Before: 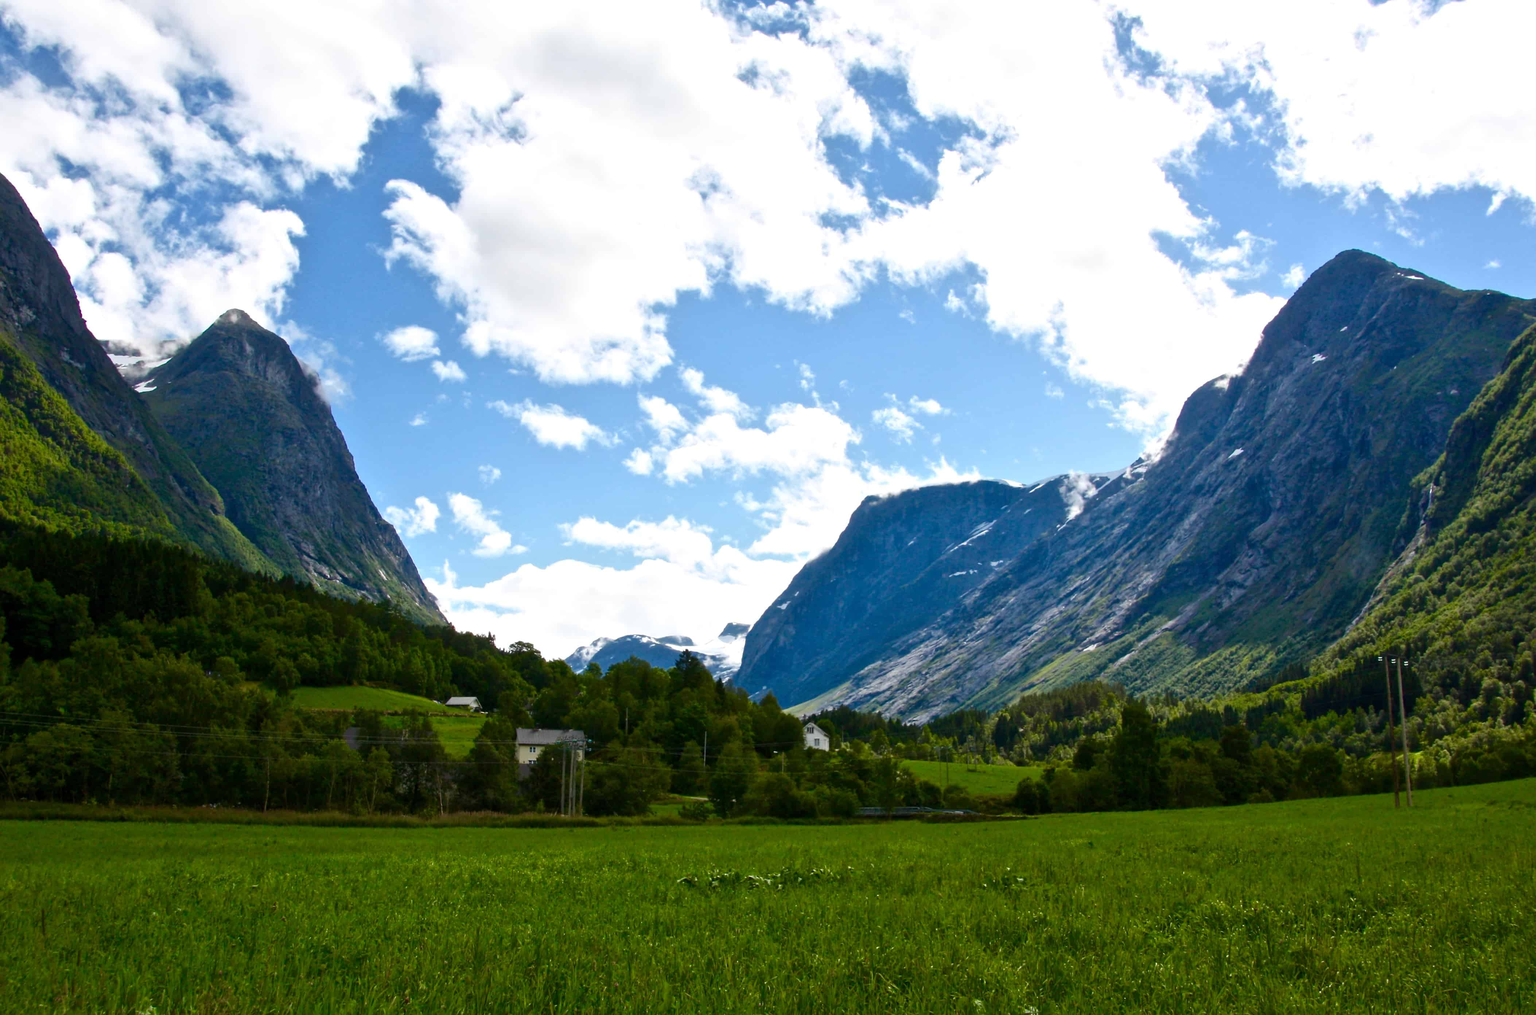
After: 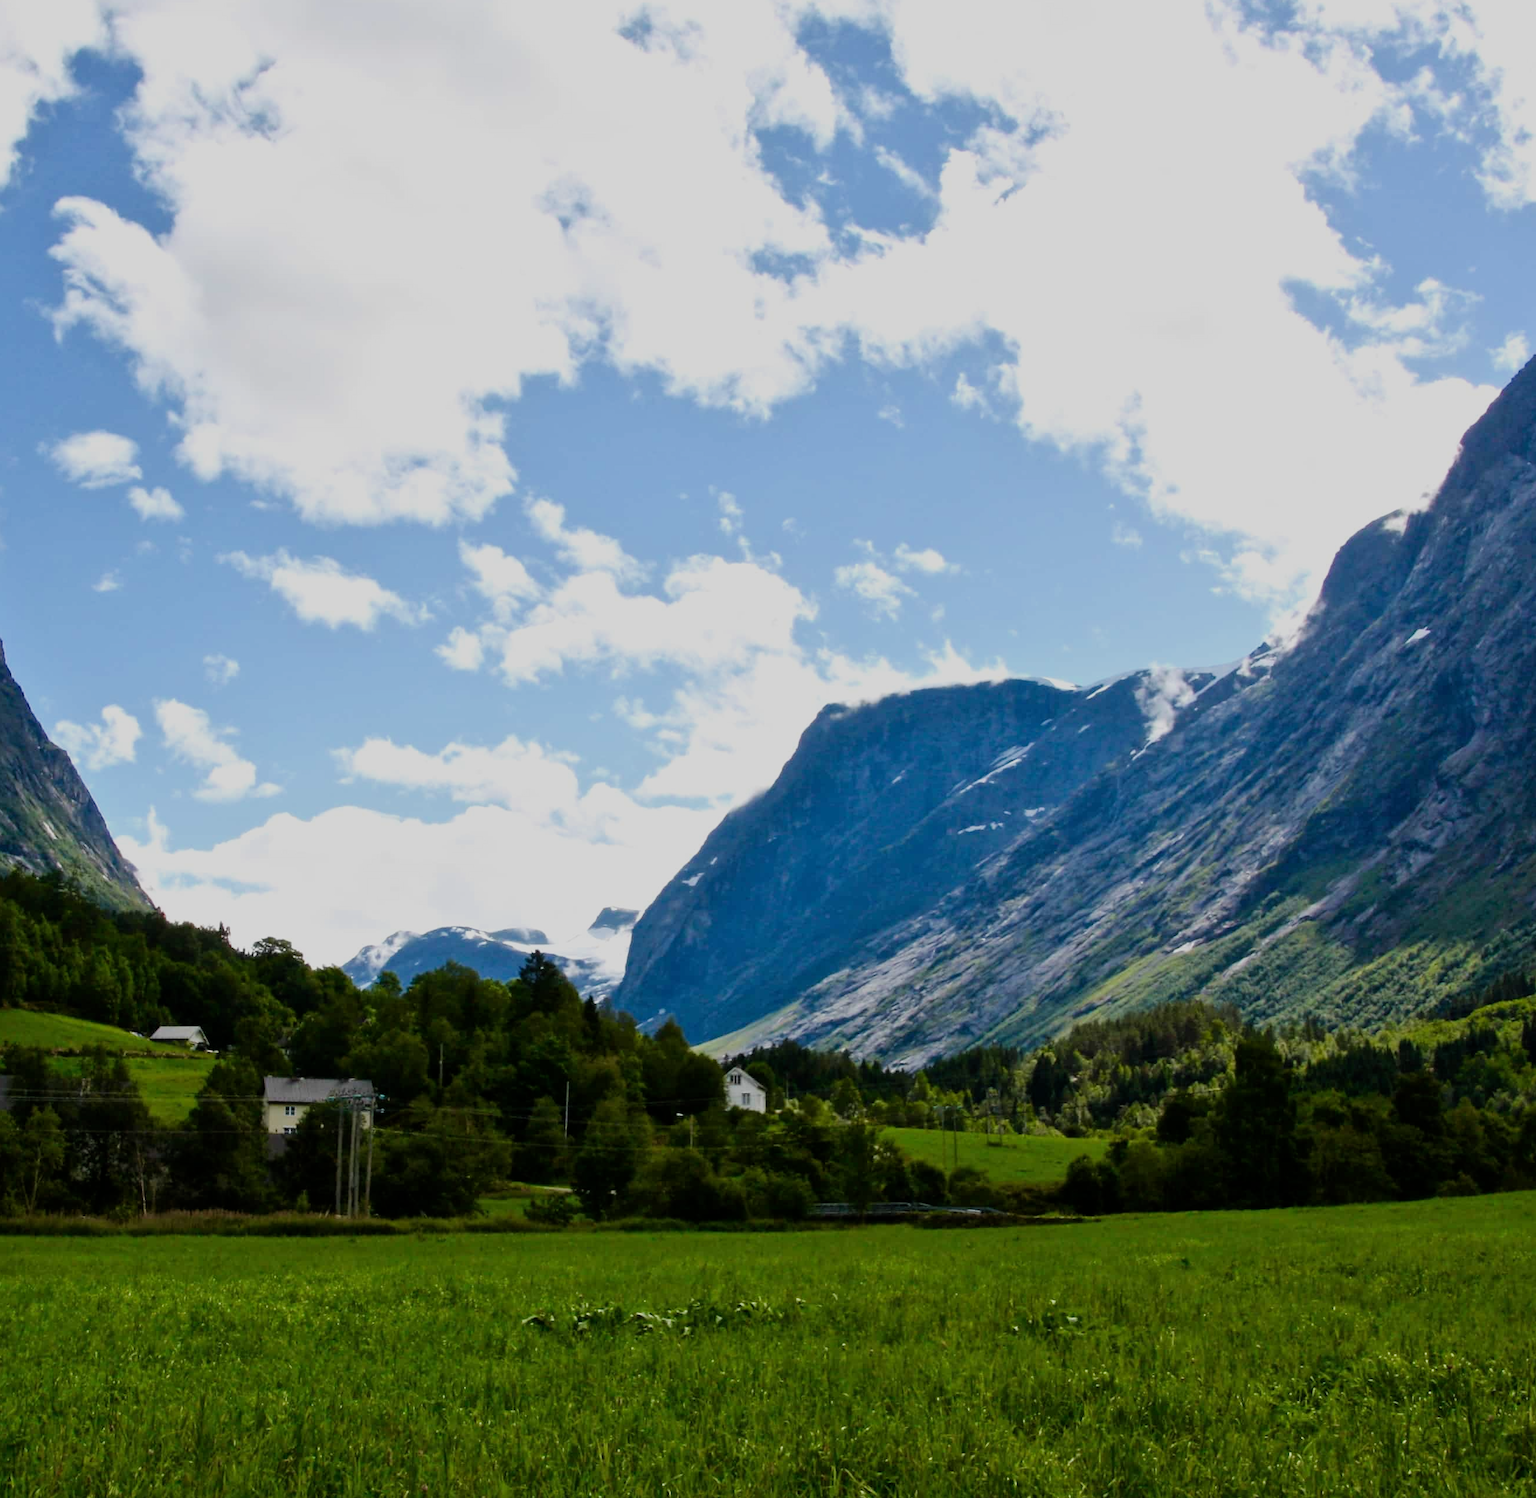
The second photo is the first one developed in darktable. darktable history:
filmic rgb: black relative exposure -7.65 EV, white relative exposure 4.56 EV, hardness 3.61
crop and rotate: left 22.918%, top 5.629%, right 14.711%, bottom 2.247%
